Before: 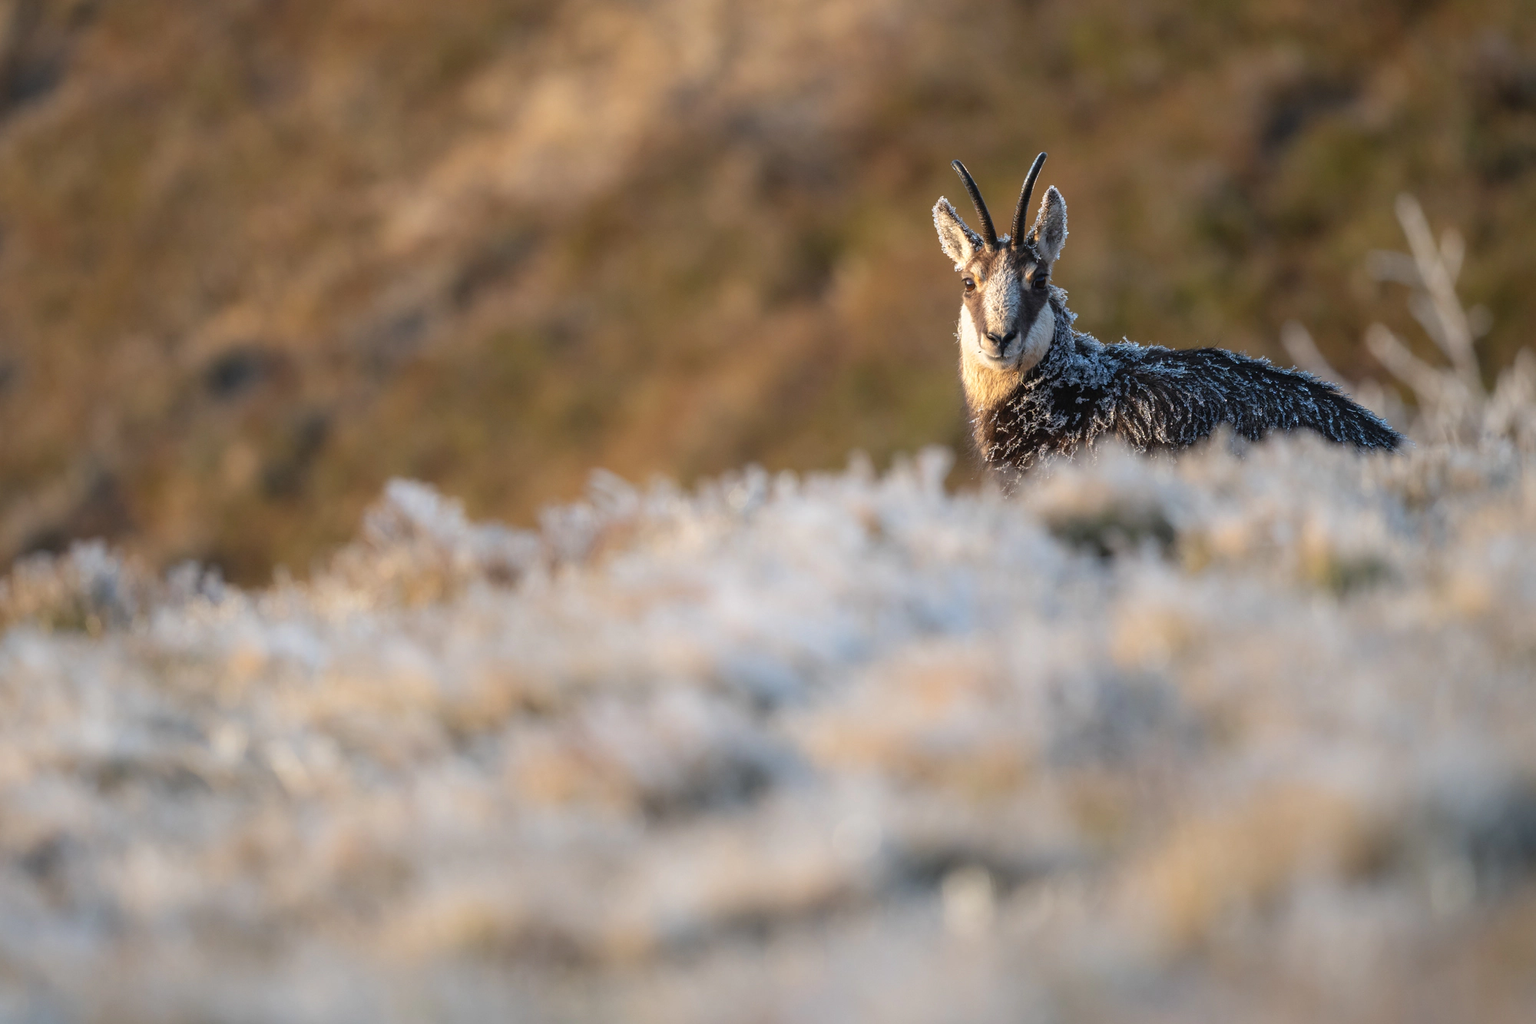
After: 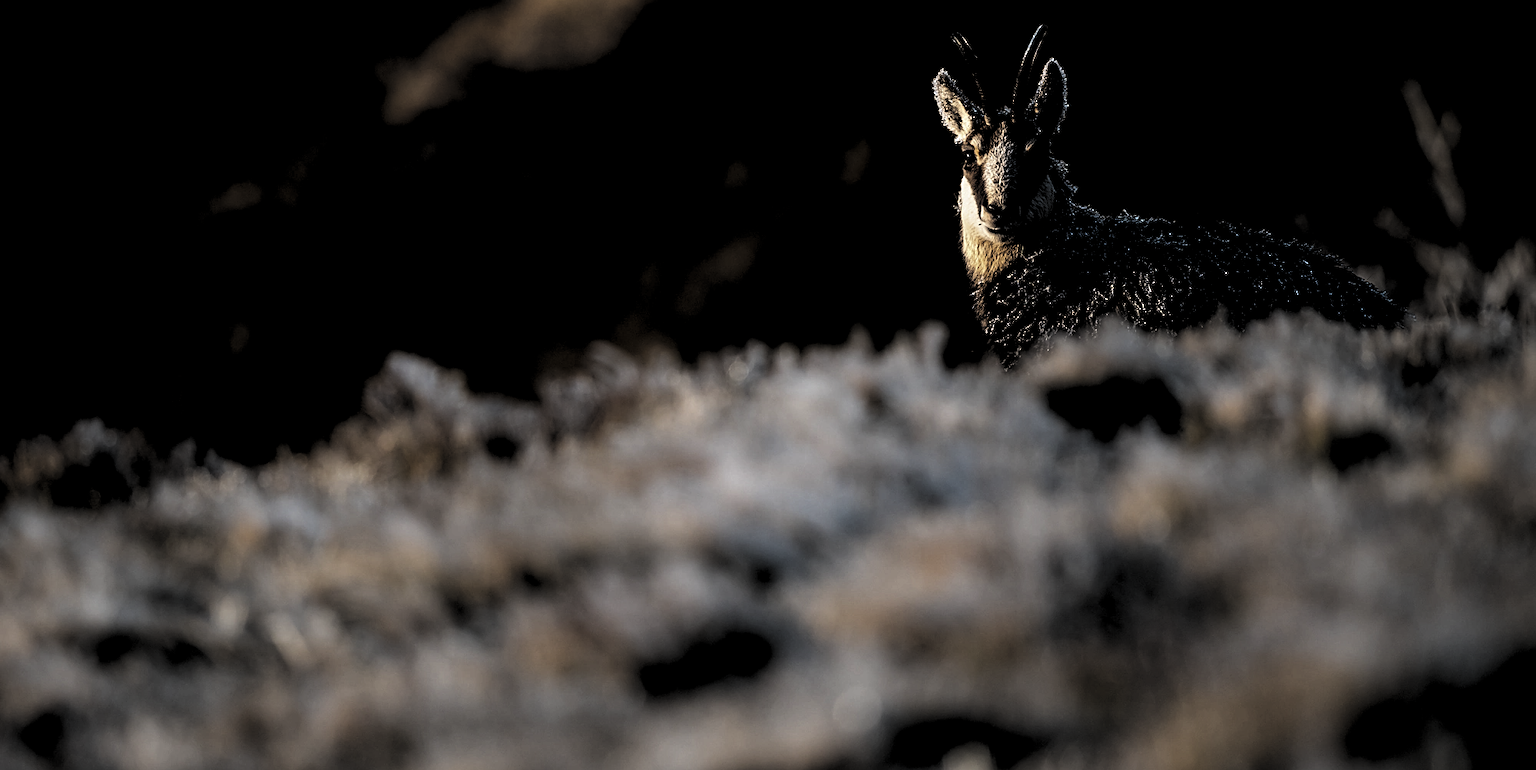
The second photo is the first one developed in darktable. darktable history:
sharpen: on, module defaults
levels: levels [0.514, 0.759, 1]
crop and rotate: top 12.495%, bottom 12.249%
